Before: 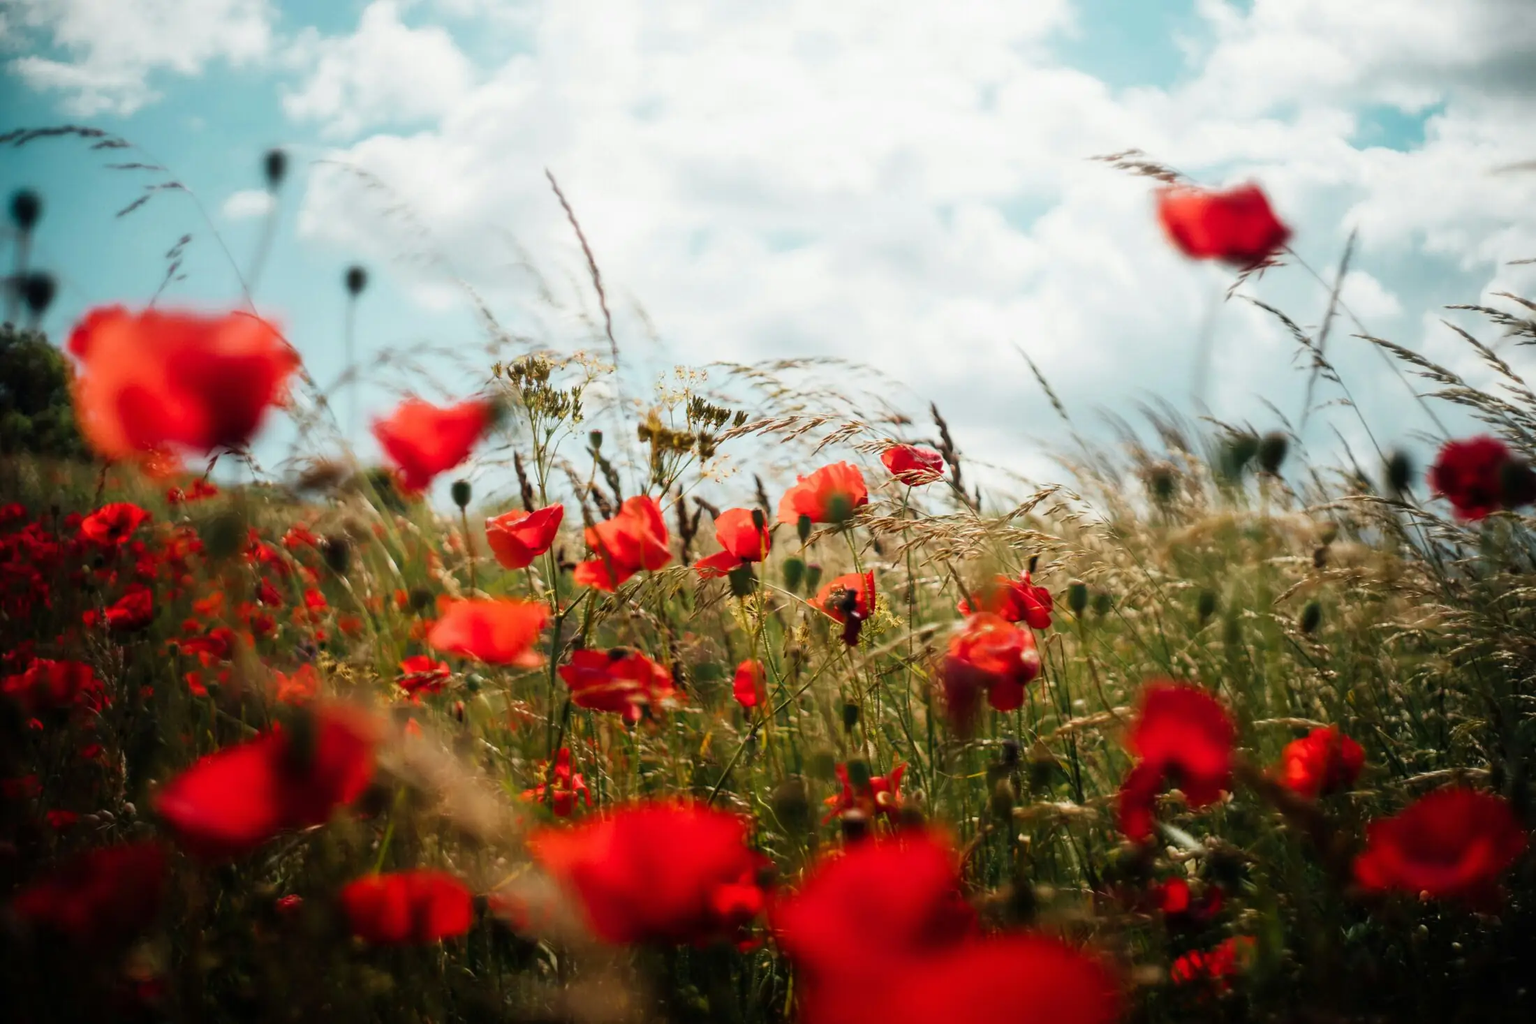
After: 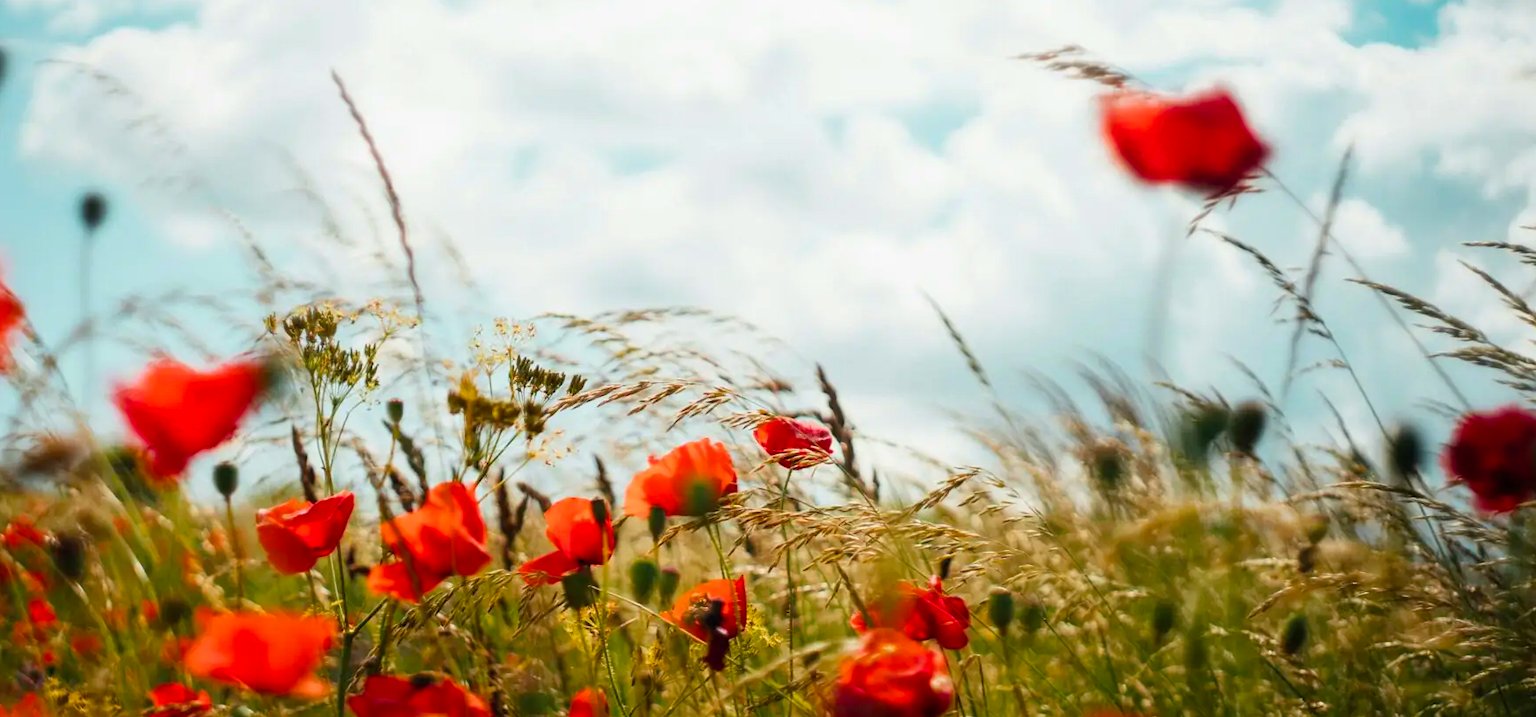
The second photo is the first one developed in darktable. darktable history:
crop: left 18.38%, top 11.092%, right 2.134%, bottom 33.217%
color balance rgb: perceptual saturation grading › global saturation 25%, global vibrance 20%
